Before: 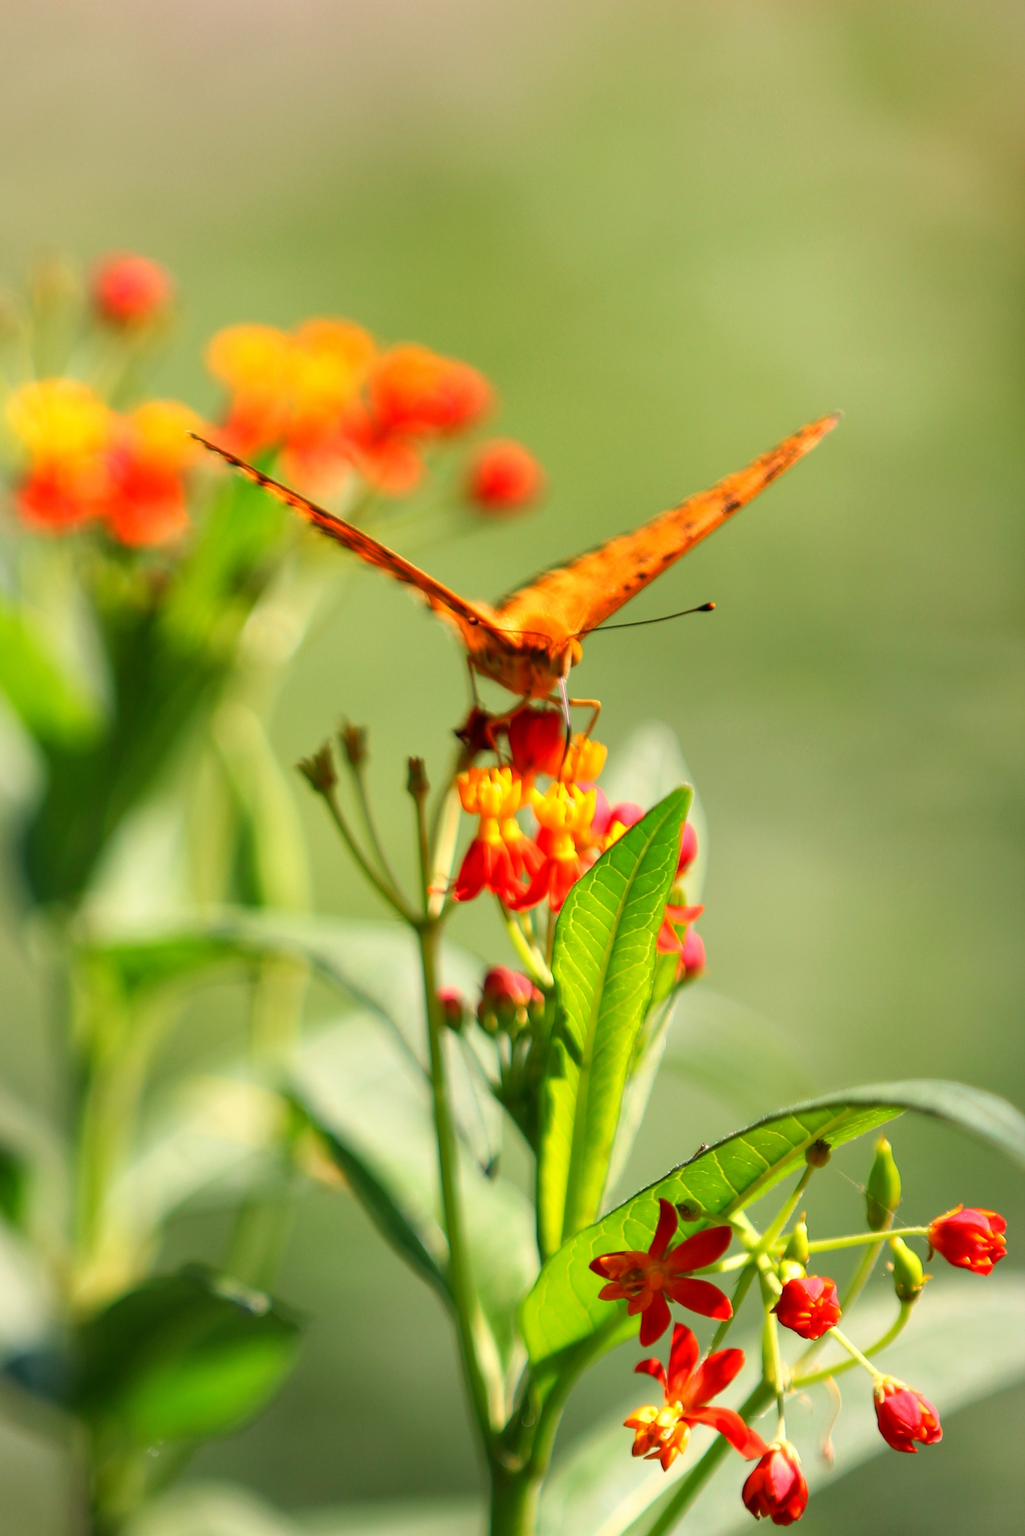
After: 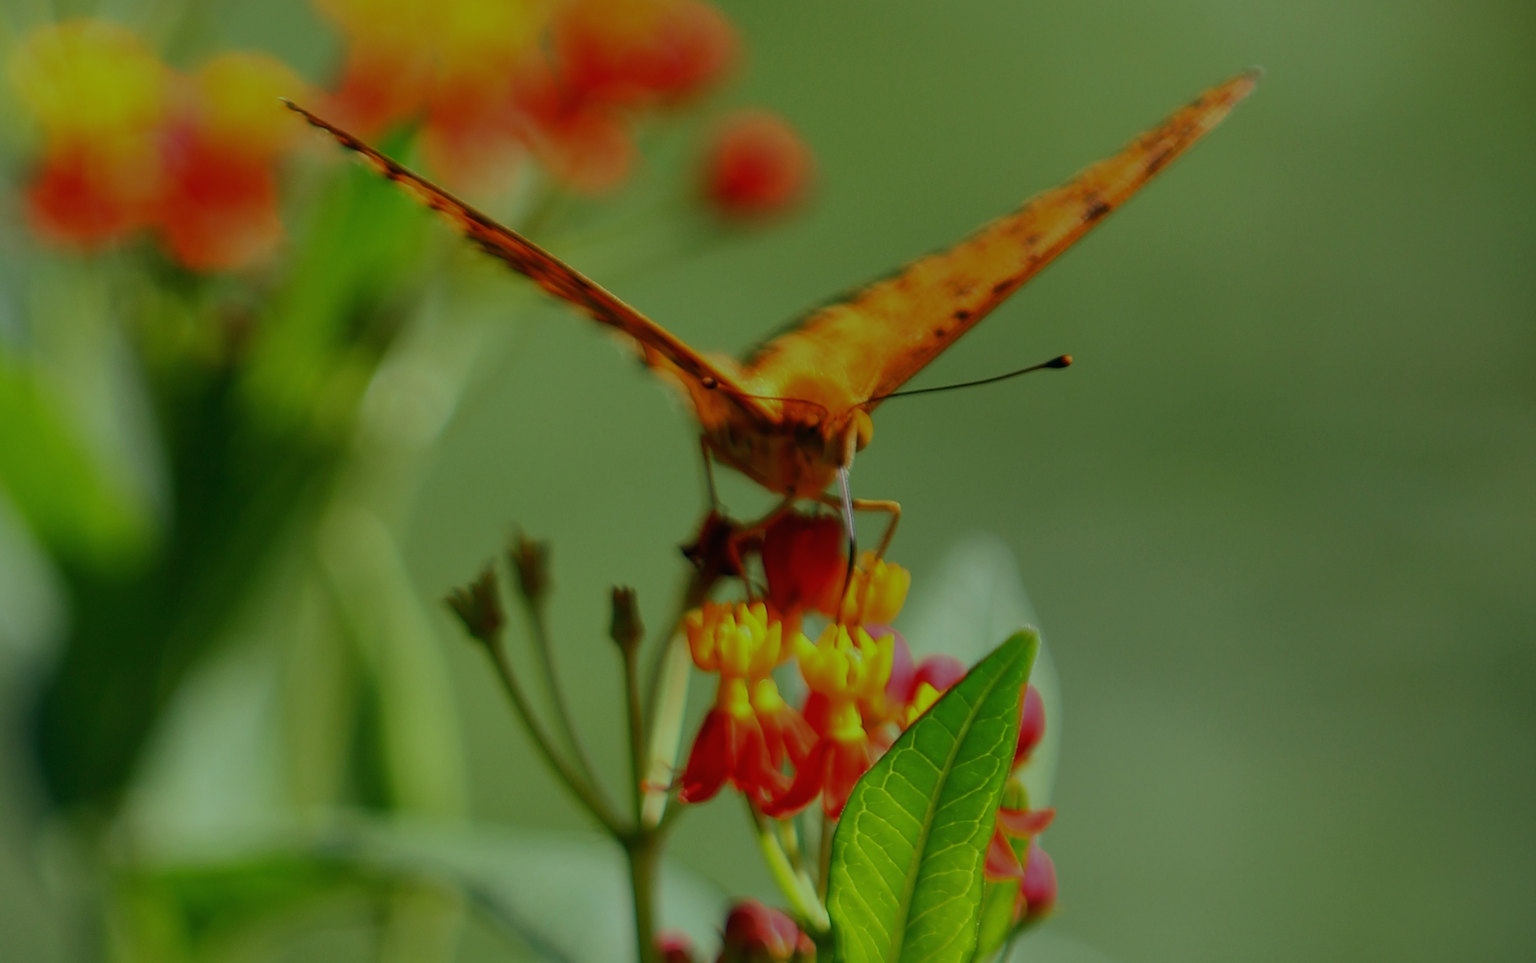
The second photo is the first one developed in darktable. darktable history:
base curve: curves: ch0 [(0, 0) (0.088, 0.125) (0.176, 0.251) (0.354, 0.501) (0.613, 0.749) (1, 0.877)], preserve colors none
exposure: exposure -2.002 EV, compensate highlight preservation false
color balance: mode lift, gamma, gain (sRGB), lift [0.997, 0.979, 1.021, 1.011], gamma [1, 1.084, 0.916, 0.998], gain [1, 0.87, 1.13, 1.101], contrast 4.55%, contrast fulcrum 38.24%, output saturation 104.09%
crop and rotate: top 23.84%, bottom 34.294%
